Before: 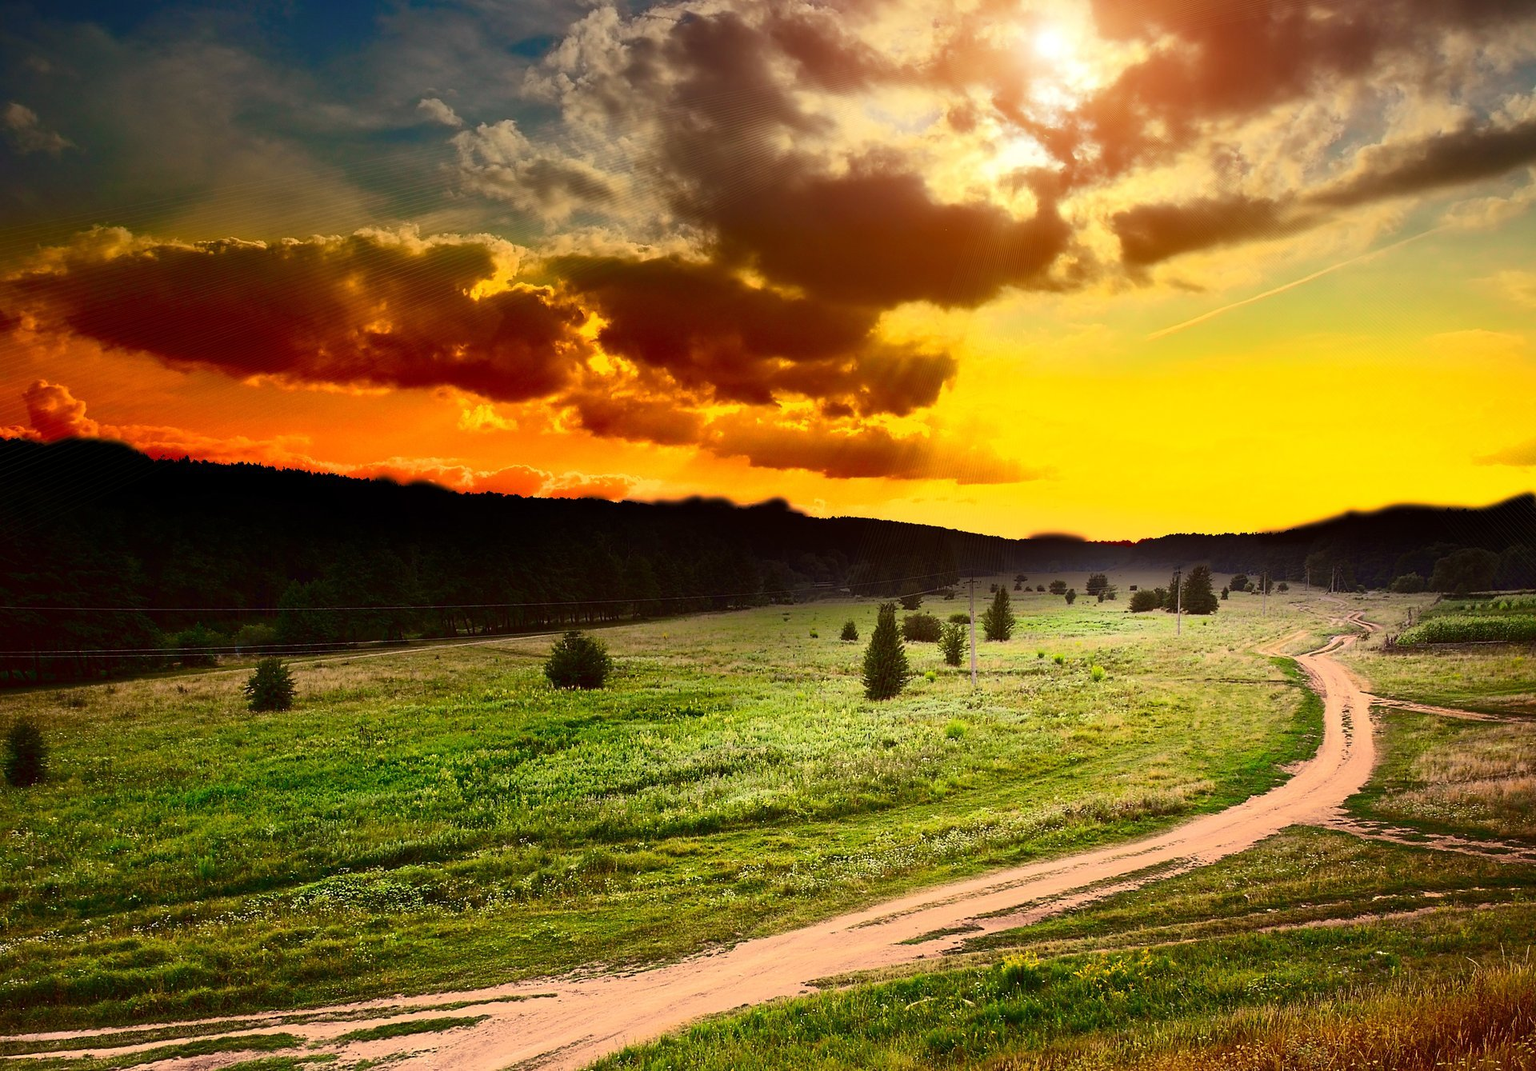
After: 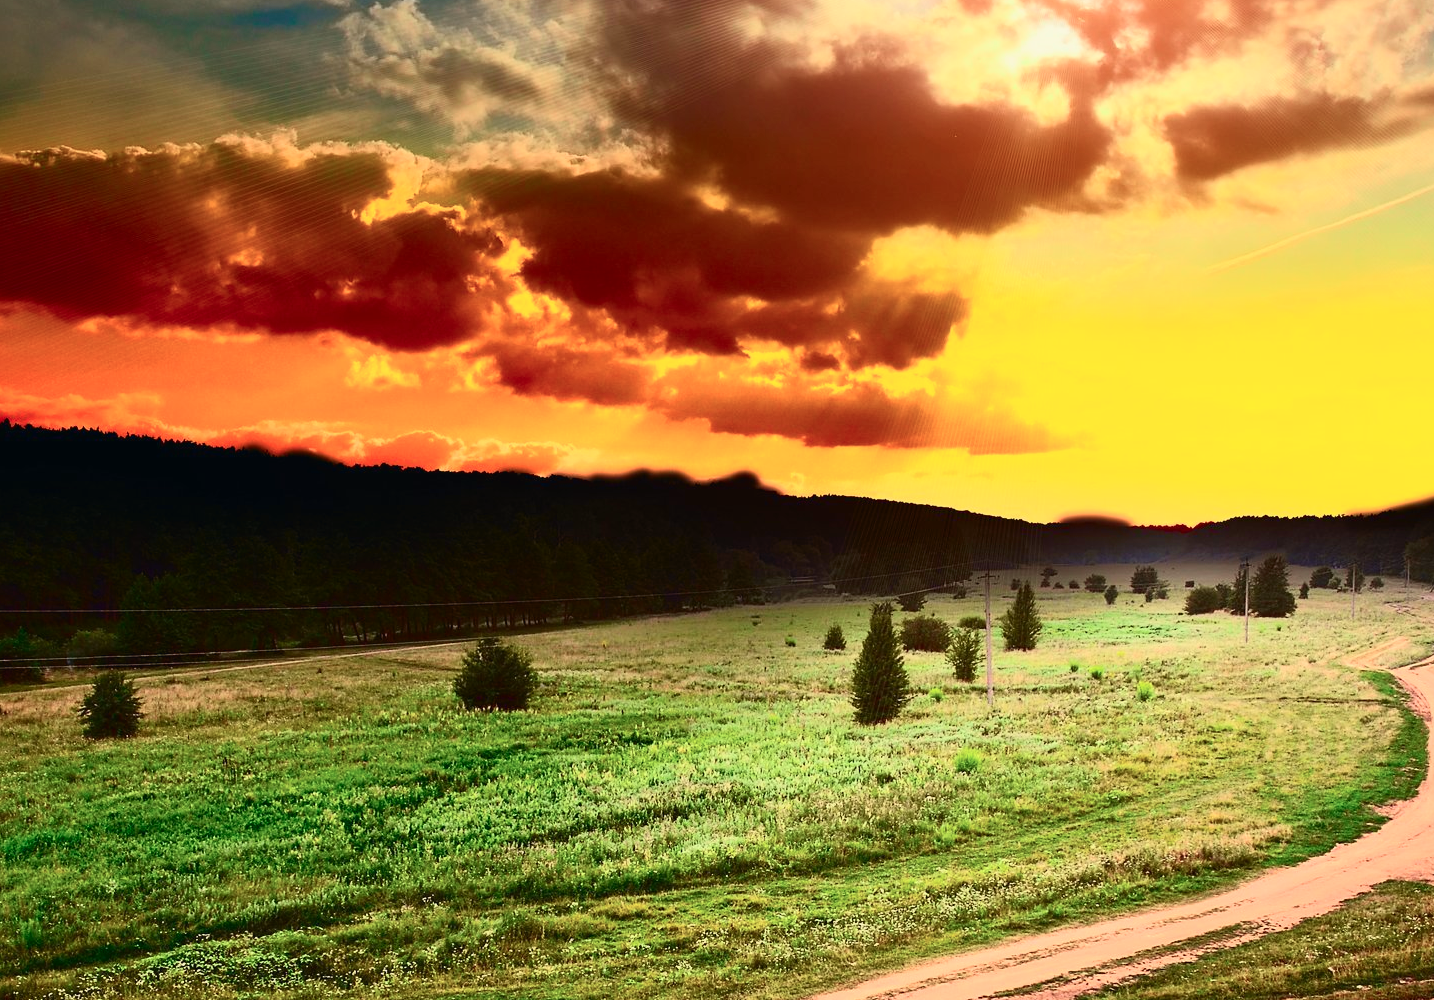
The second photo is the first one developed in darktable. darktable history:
crop and rotate: left 11.831%, top 11.346%, right 13.429%, bottom 13.899%
exposure: compensate exposure bias true, compensate highlight preservation false
tone curve: curves: ch0 [(0, 0.013) (0.104, 0.103) (0.258, 0.267) (0.448, 0.487) (0.709, 0.794) (0.886, 0.922) (0.994, 0.971)]; ch1 [(0, 0) (0.335, 0.298) (0.446, 0.413) (0.488, 0.484) (0.515, 0.508) (0.566, 0.593) (0.635, 0.661) (1, 1)]; ch2 [(0, 0) (0.314, 0.301) (0.437, 0.403) (0.502, 0.494) (0.528, 0.54) (0.557, 0.559) (0.612, 0.62) (0.715, 0.691) (1, 1)], color space Lab, independent channels, preserve colors none
white balance: red 1.009, blue 0.985
